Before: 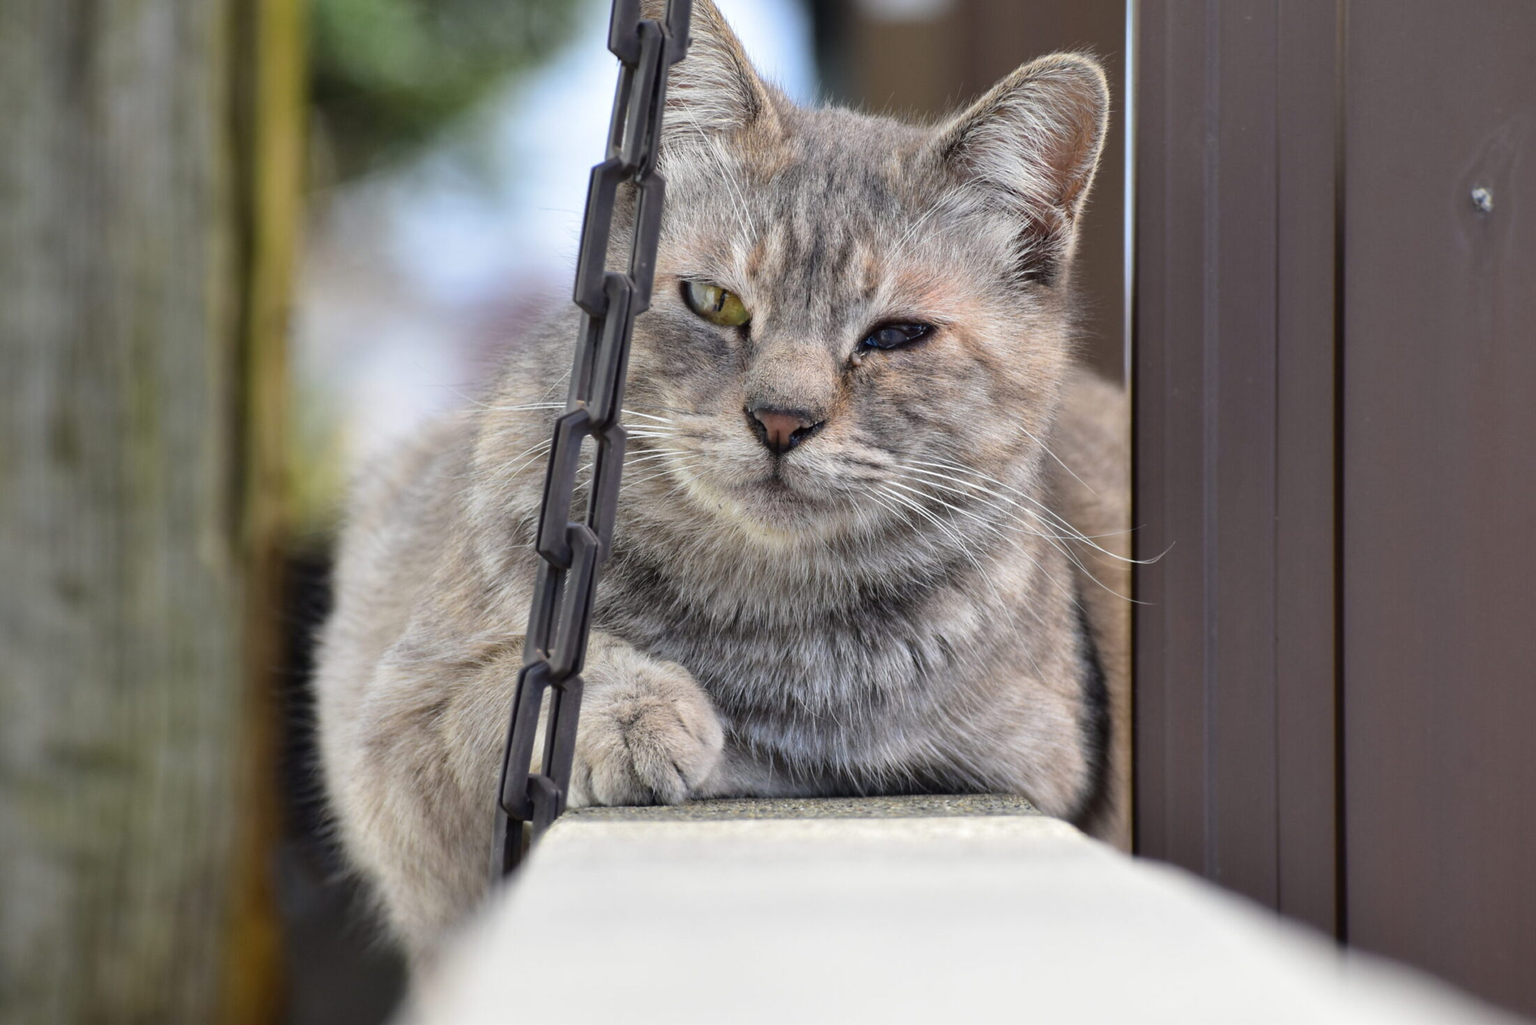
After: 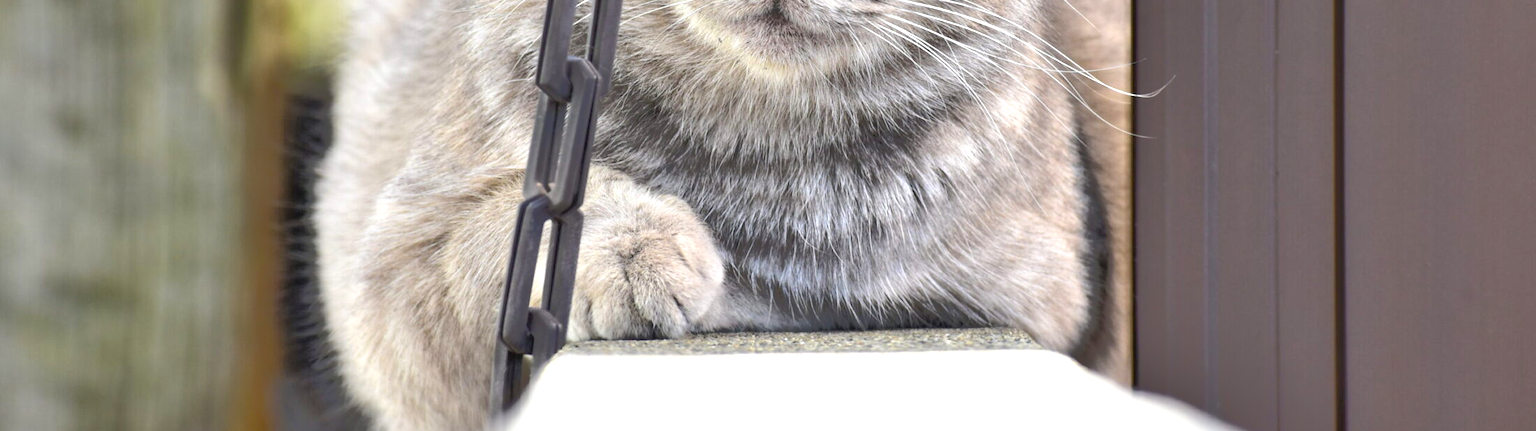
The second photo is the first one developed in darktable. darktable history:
crop: top 45.551%, bottom 12.262%
exposure: black level correction 0, exposure 0.7 EV, compensate exposure bias true, compensate highlight preservation false
tone equalizer: -8 EV -0.528 EV, -7 EV -0.319 EV, -6 EV -0.083 EV, -5 EV 0.413 EV, -4 EV 0.985 EV, -3 EV 0.791 EV, -2 EV -0.01 EV, -1 EV 0.14 EV, +0 EV -0.012 EV, smoothing 1
